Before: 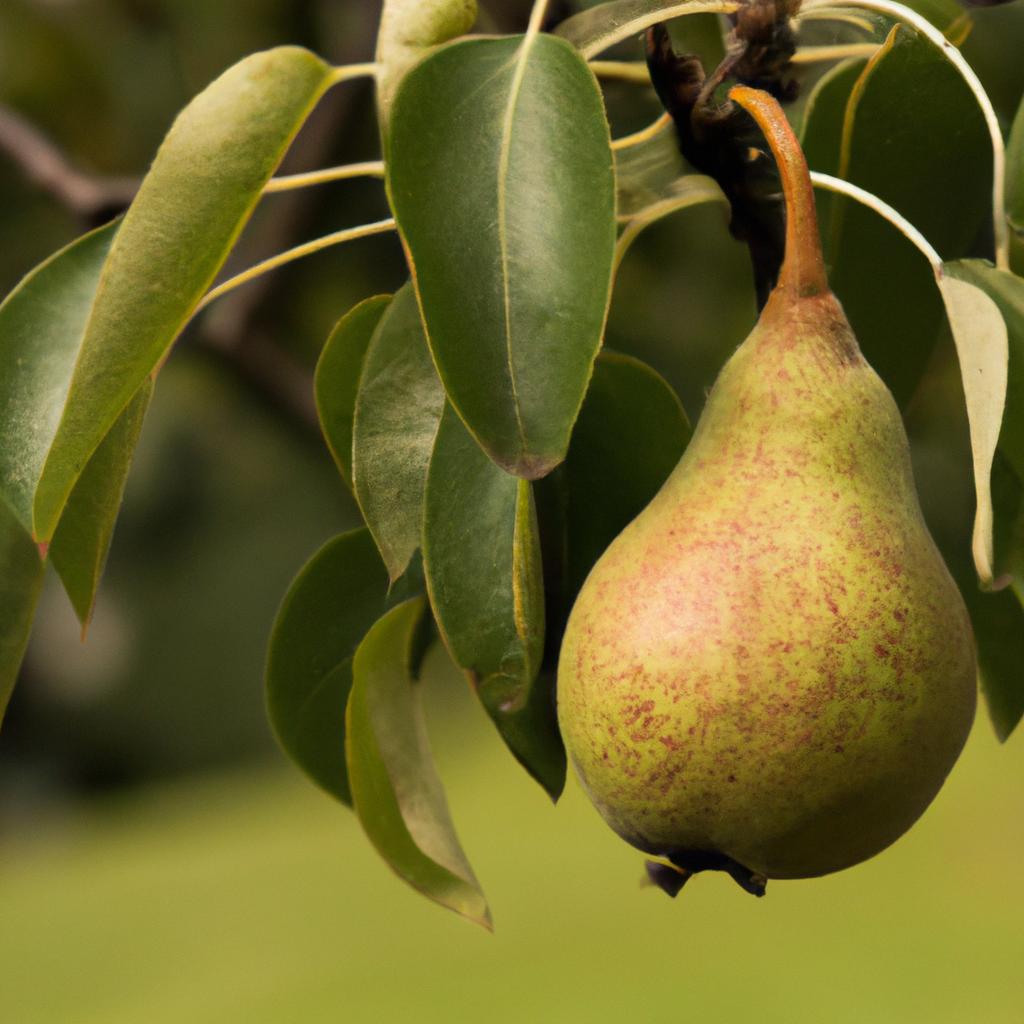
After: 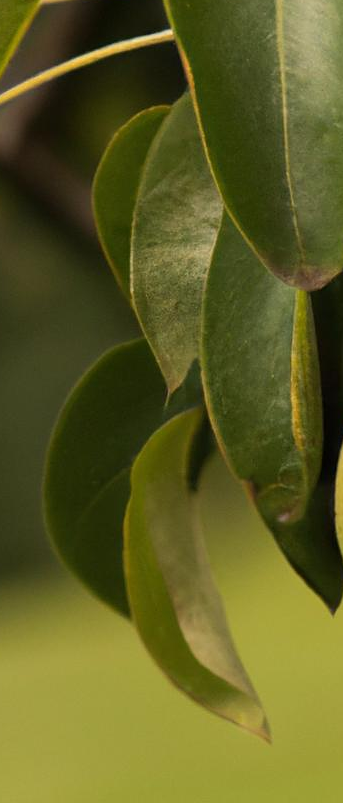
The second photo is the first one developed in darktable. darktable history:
sharpen: amount 0.2
crop and rotate: left 21.77%, top 18.528%, right 44.676%, bottom 2.997%
